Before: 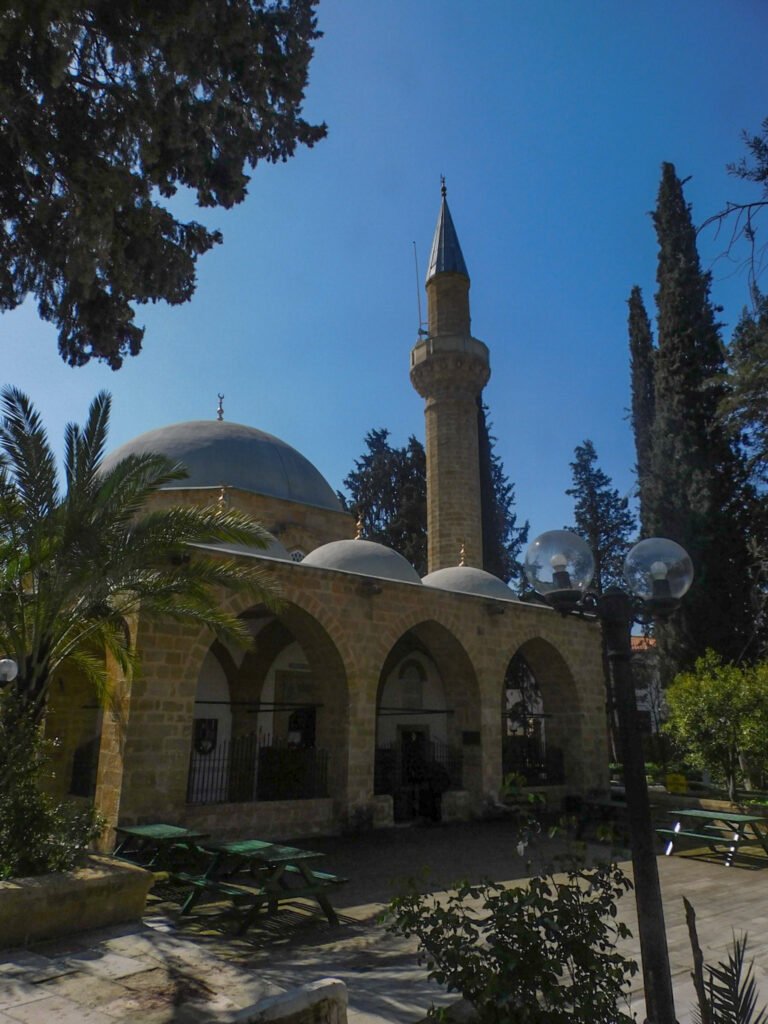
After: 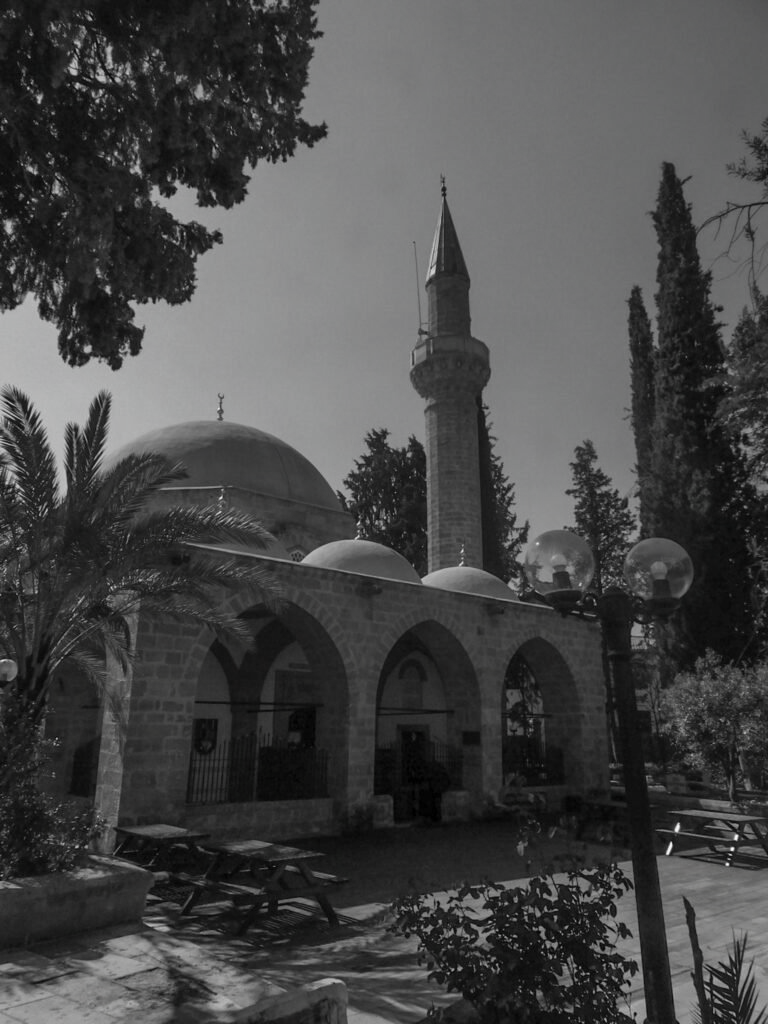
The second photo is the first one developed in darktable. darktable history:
contrast brightness saturation: saturation -0.991
